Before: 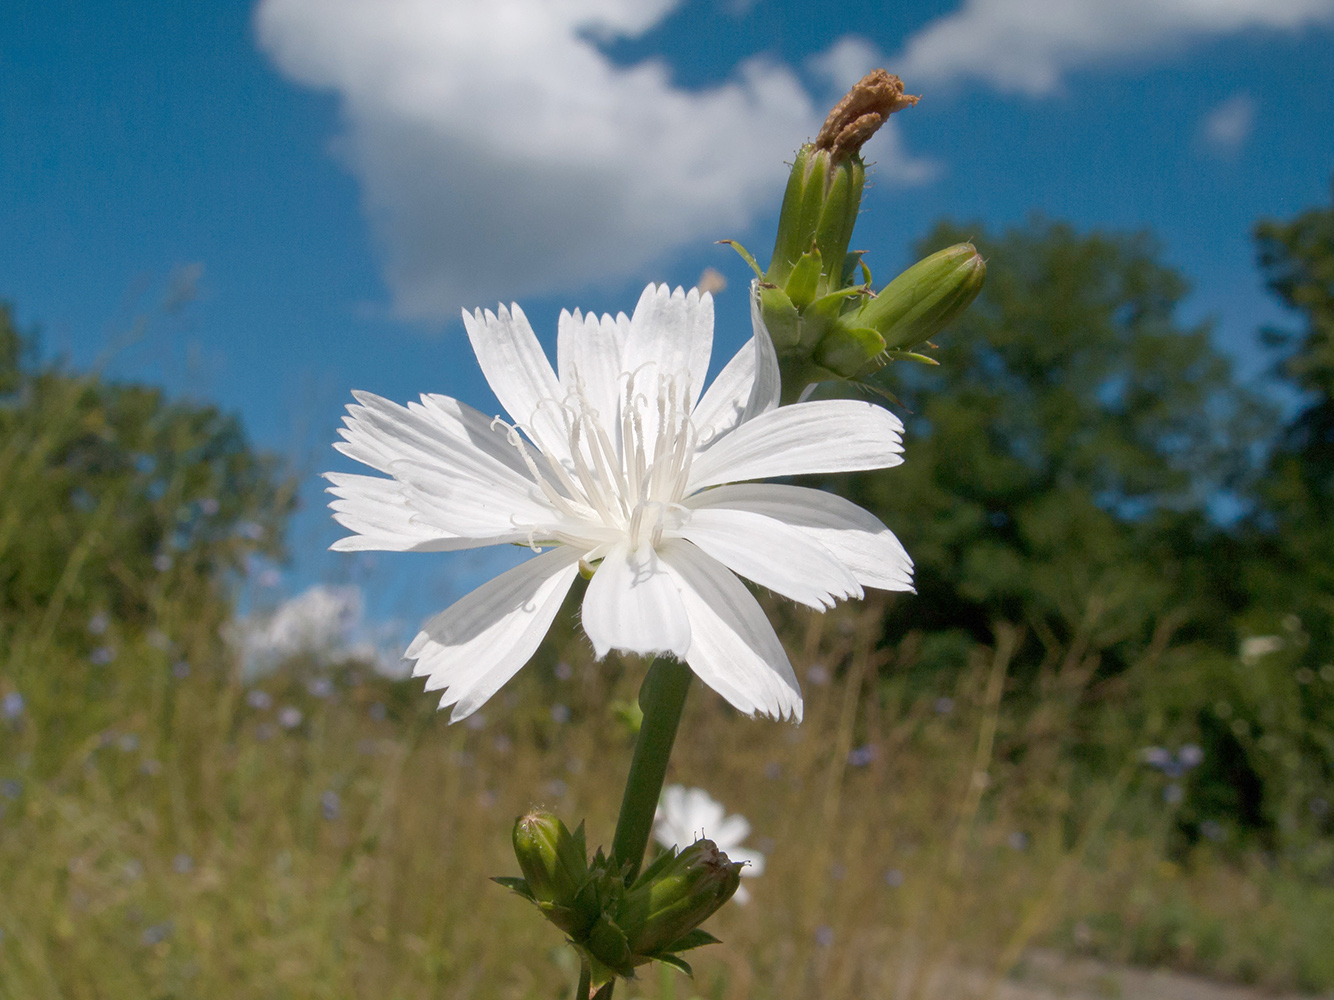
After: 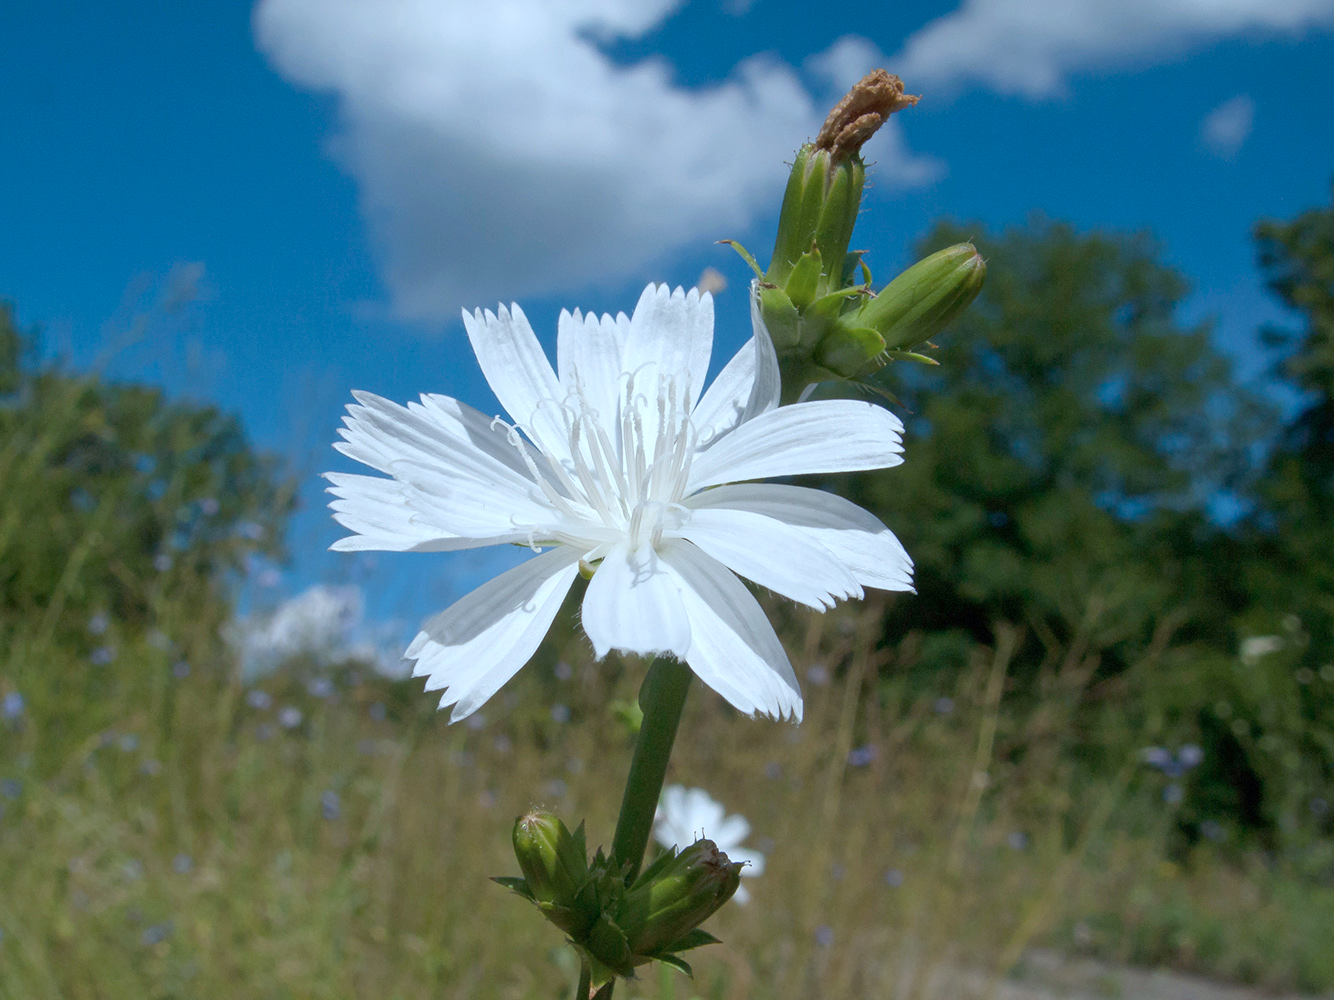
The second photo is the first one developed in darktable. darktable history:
tone equalizer: on, module defaults
color calibration: illuminant Planckian (black body), x 0.378, y 0.375, temperature 4065 K
